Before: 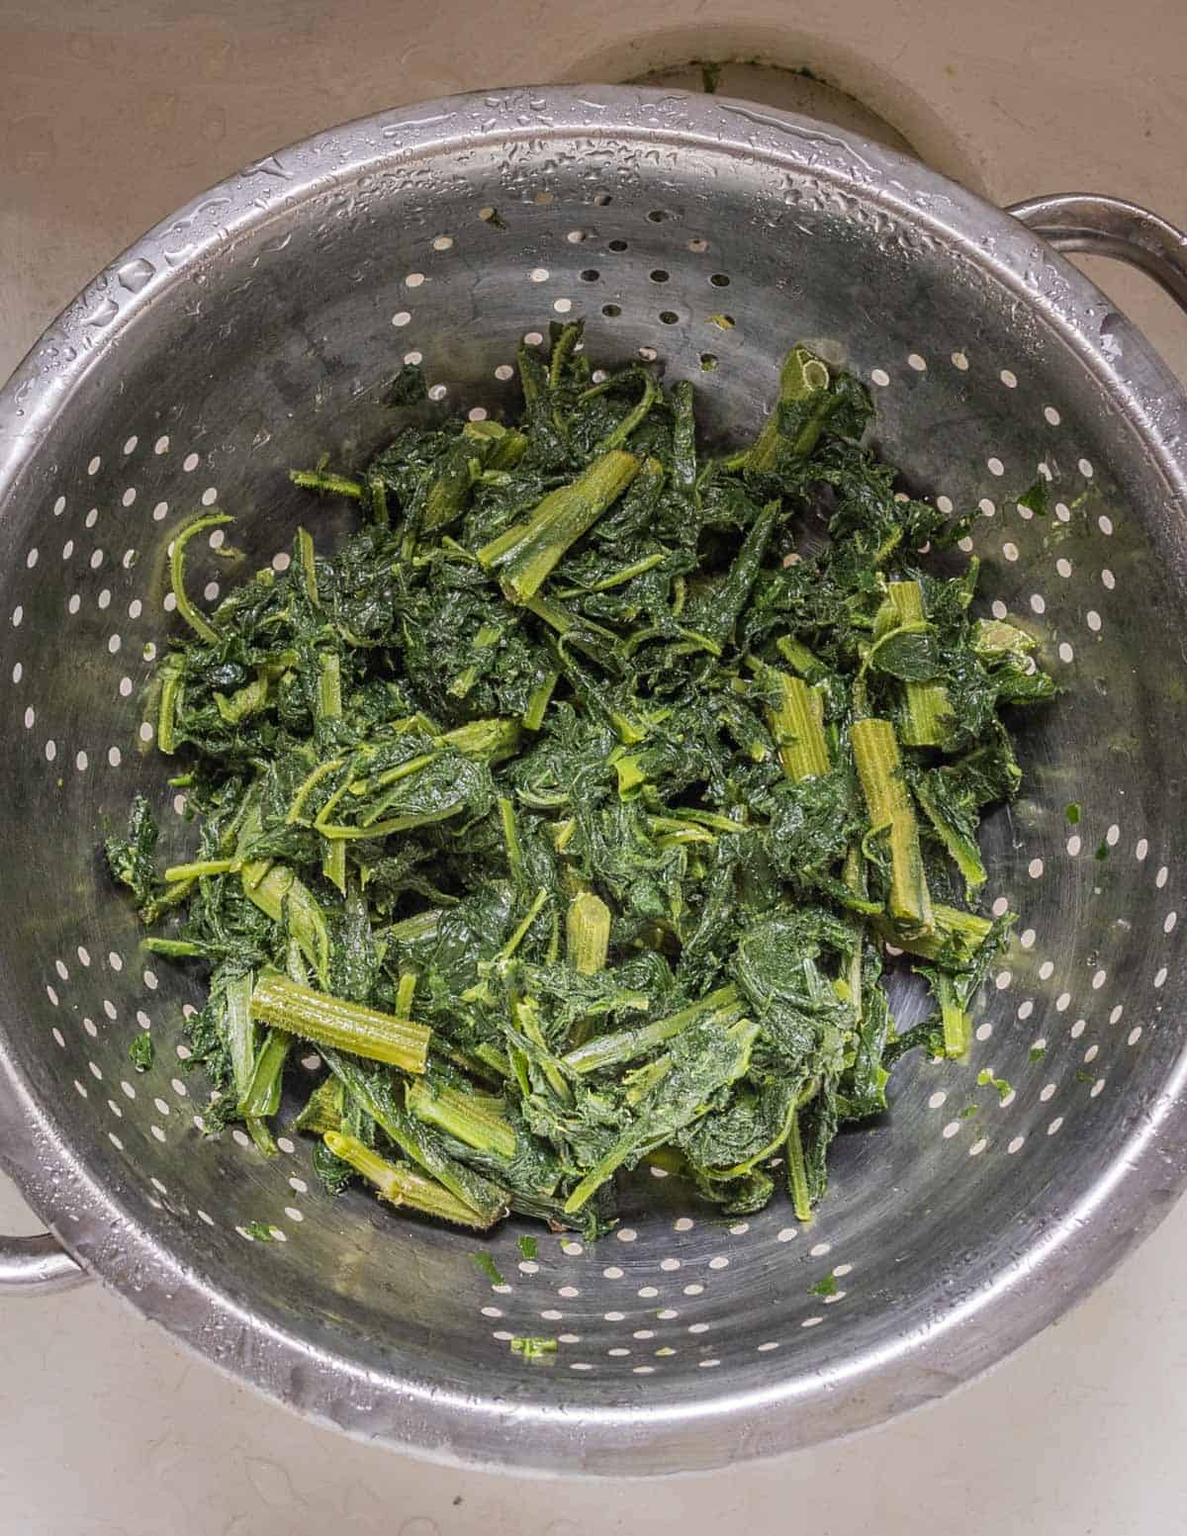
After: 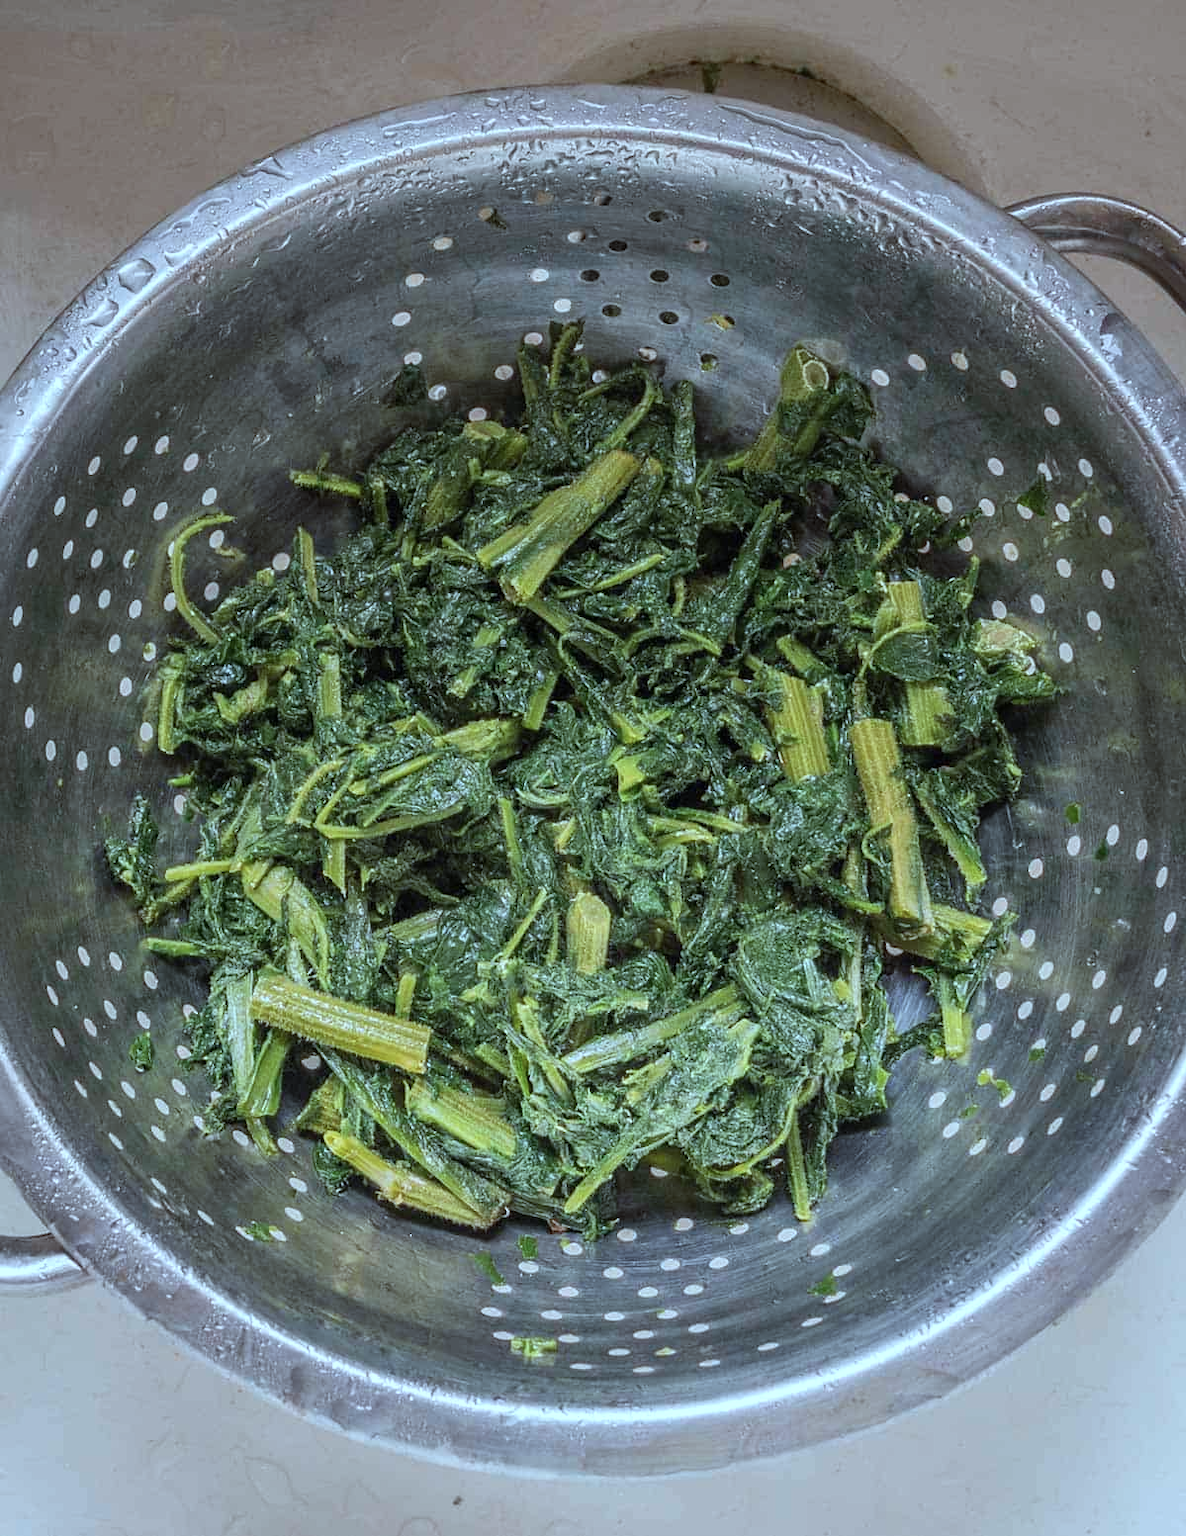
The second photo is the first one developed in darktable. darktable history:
color correction: highlights a* -10.41, highlights b* -19.72
